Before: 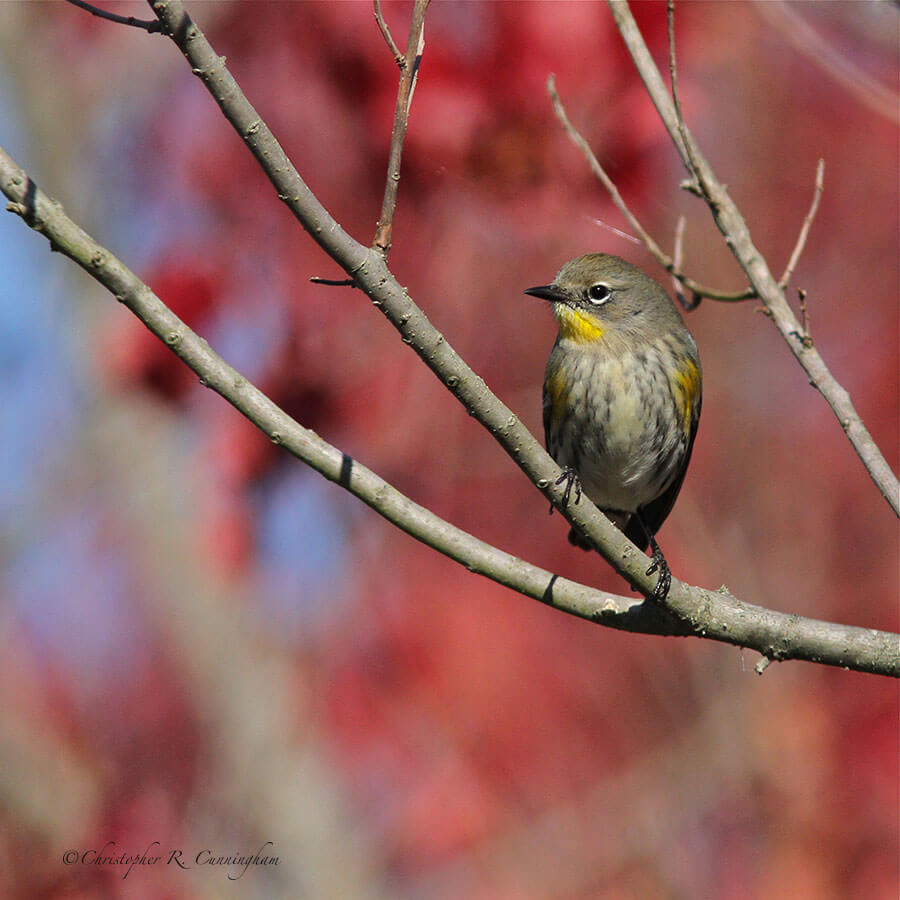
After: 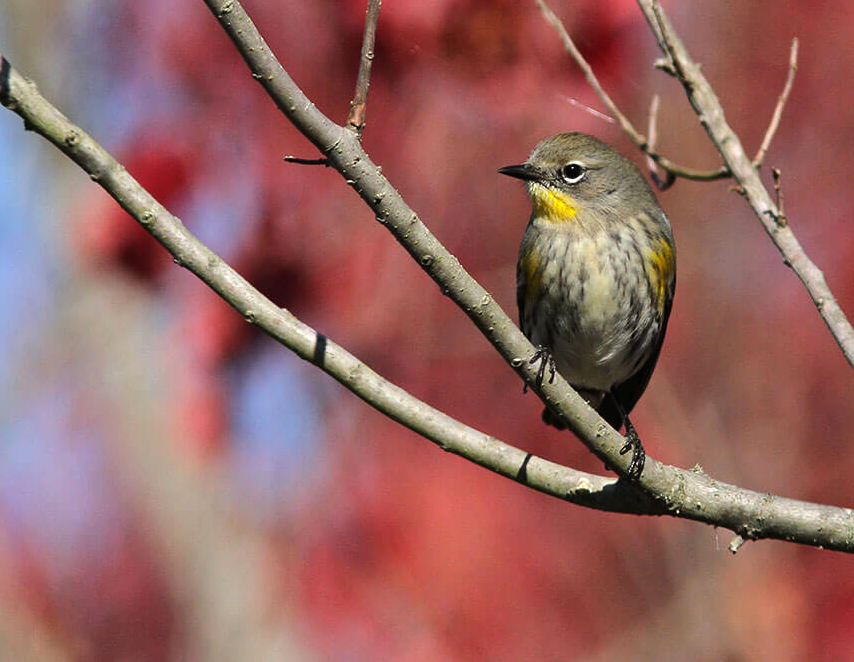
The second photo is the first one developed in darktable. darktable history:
tone equalizer: -8 EV -0.439 EV, -7 EV -0.354 EV, -6 EV -0.333 EV, -5 EV -0.183 EV, -3 EV 0.203 EV, -2 EV 0.326 EV, -1 EV 0.389 EV, +0 EV 0.408 EV, edges refinement/feathering 500, mask exposure compensation -1.57 EV, preserve details no
crop and rotate: left 2.98%, top 13.53%, right 2.058%, bottom 12.842%
shadows and highlights: shadows -38.93, highlights 64.29, soften with gaussian
